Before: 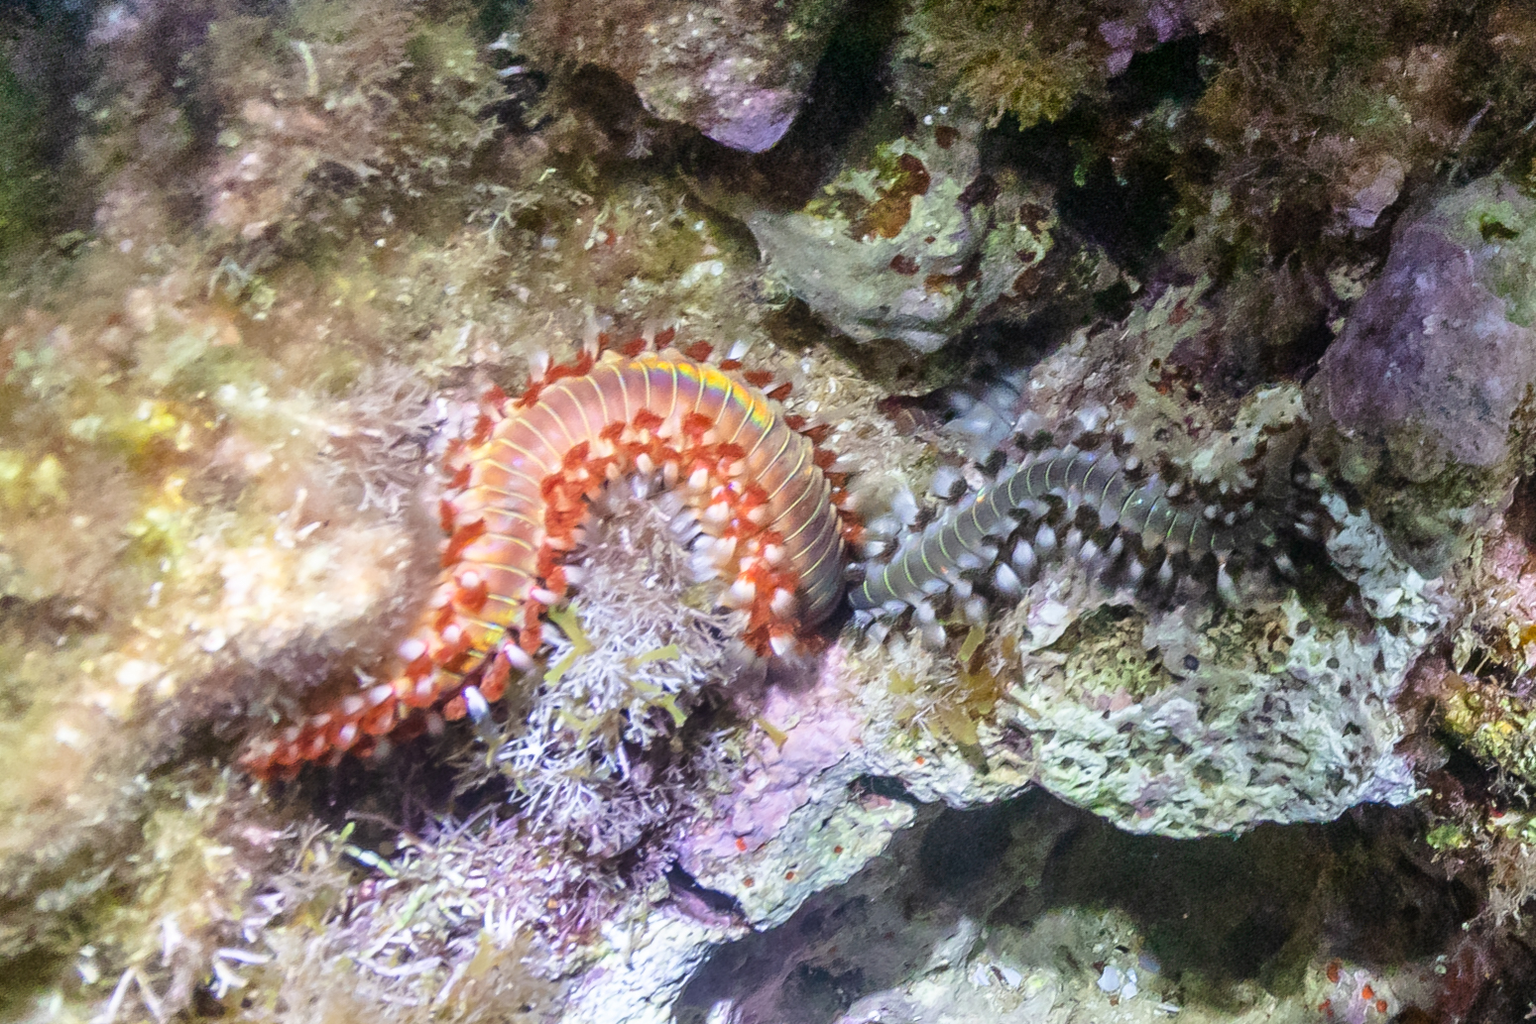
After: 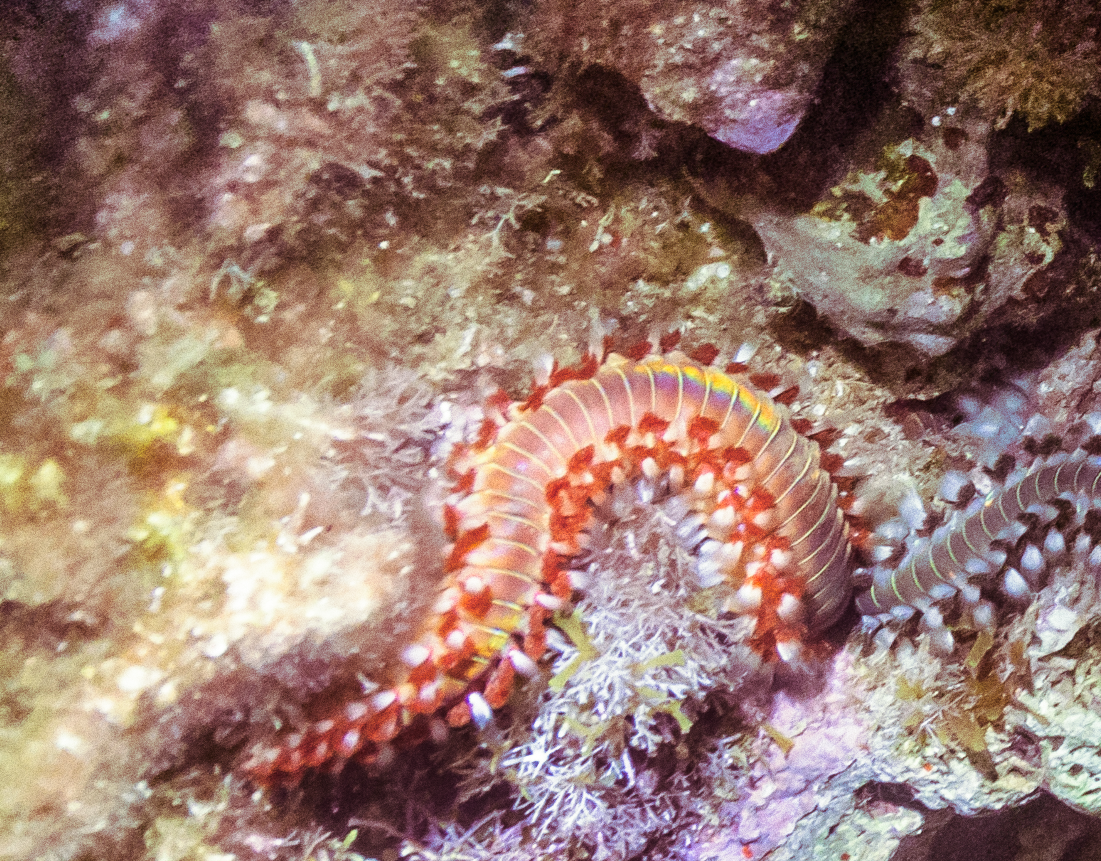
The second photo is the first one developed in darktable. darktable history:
split-toning: on, module defaults
grain: coarseness 0.09 ISO, strength 40%
crop: right 28.885%, bottom 16.626%
color balance rgb: perceptual saturation grading › global saturation 20%, perceptual saturation grading › highlights -25%, perceptual saturation grading › shadows 50%
